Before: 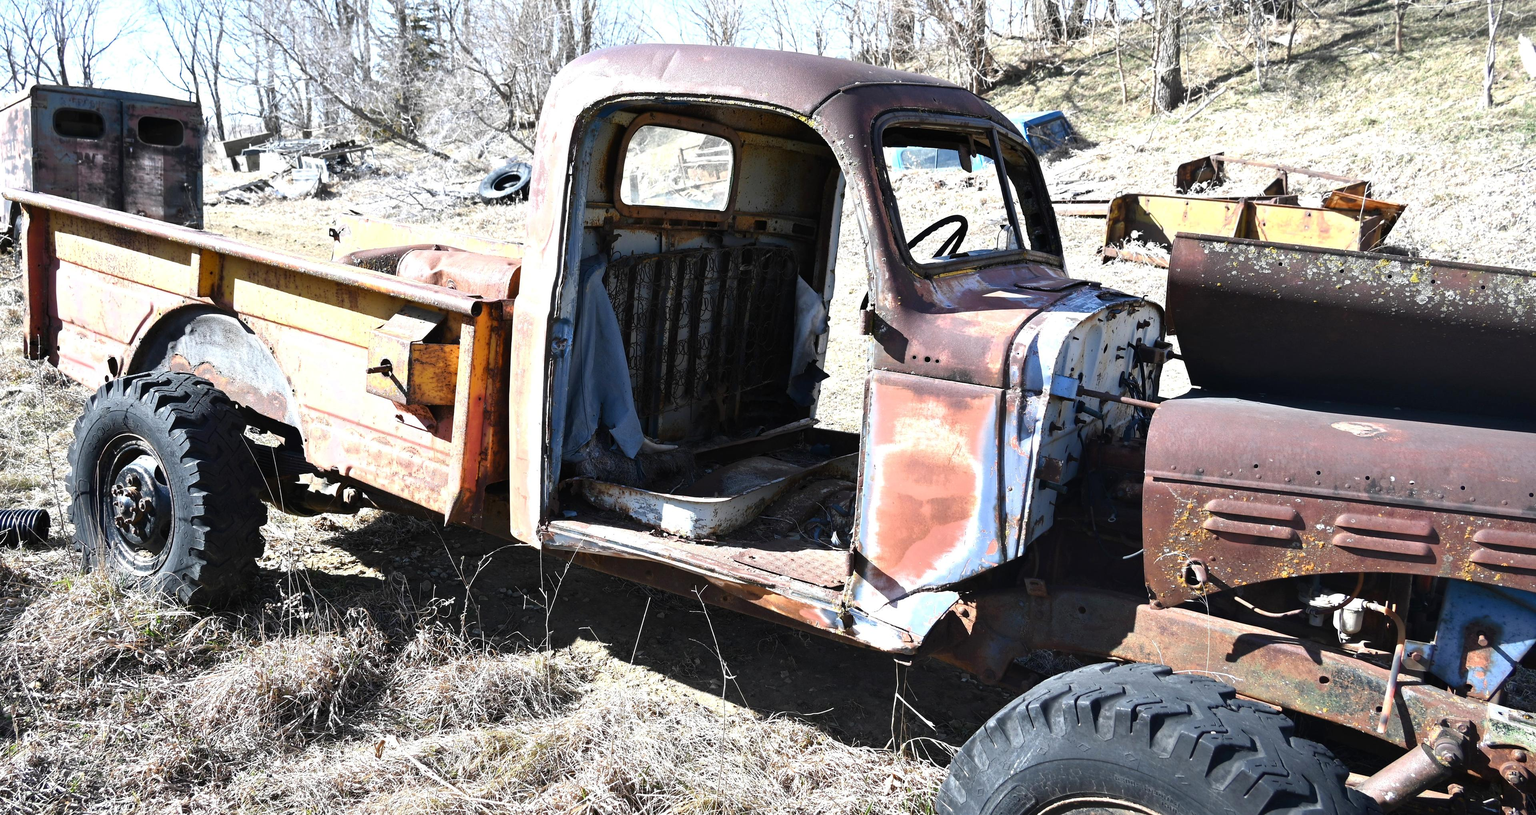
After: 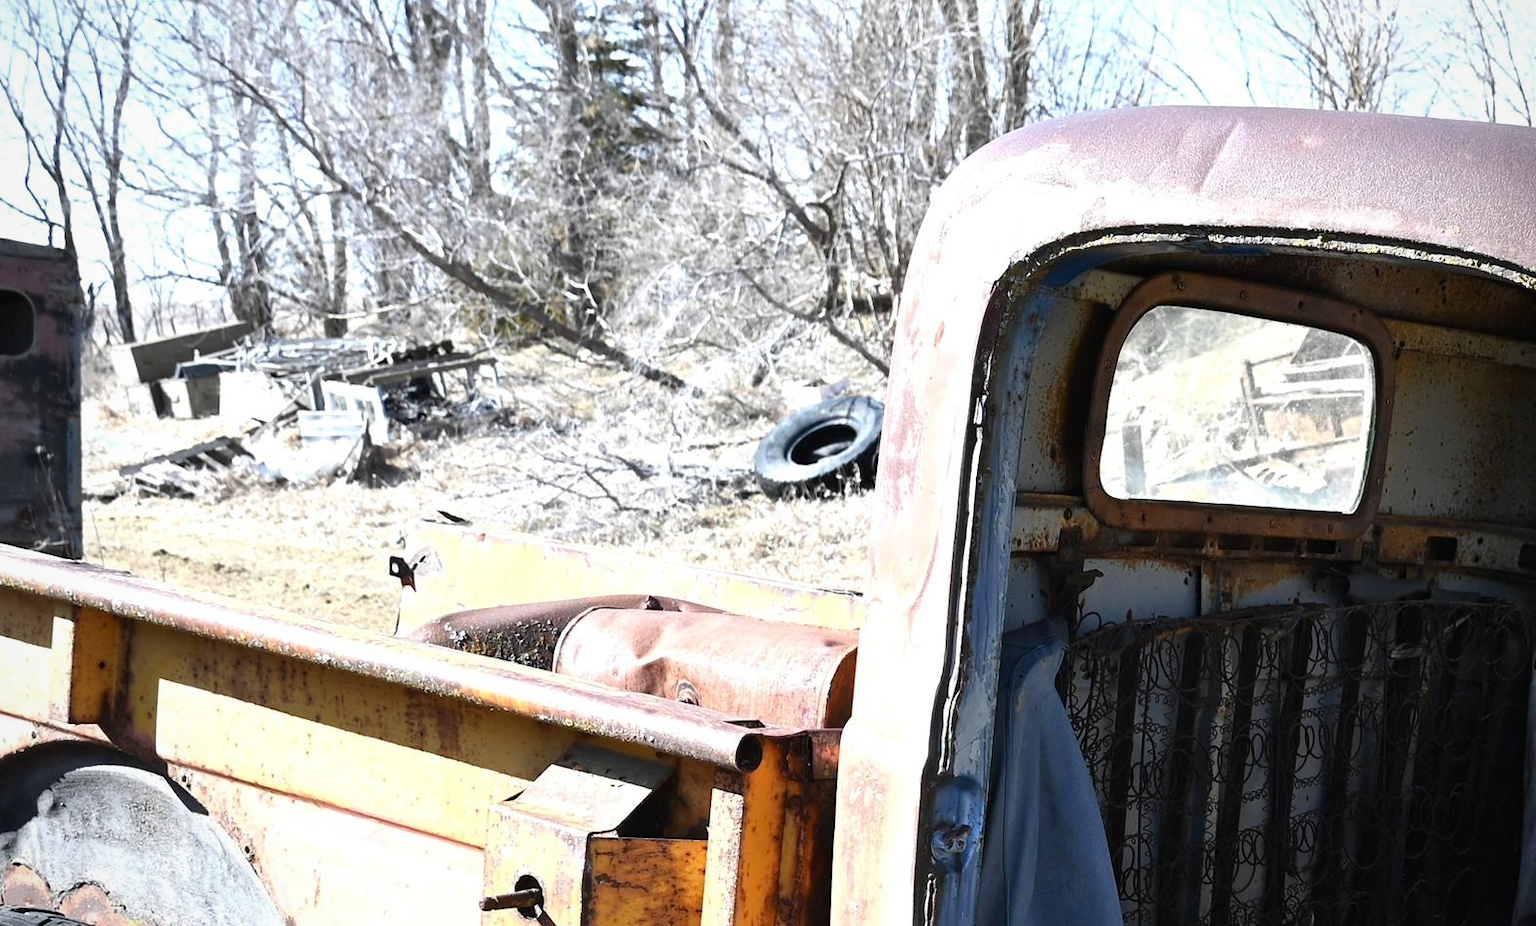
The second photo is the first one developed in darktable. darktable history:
crop and rotate: left 11.059%, top 0.097%, right 47.949%, bottom 53.292%
vignetting: brightness -0.183, saturation -0.292
